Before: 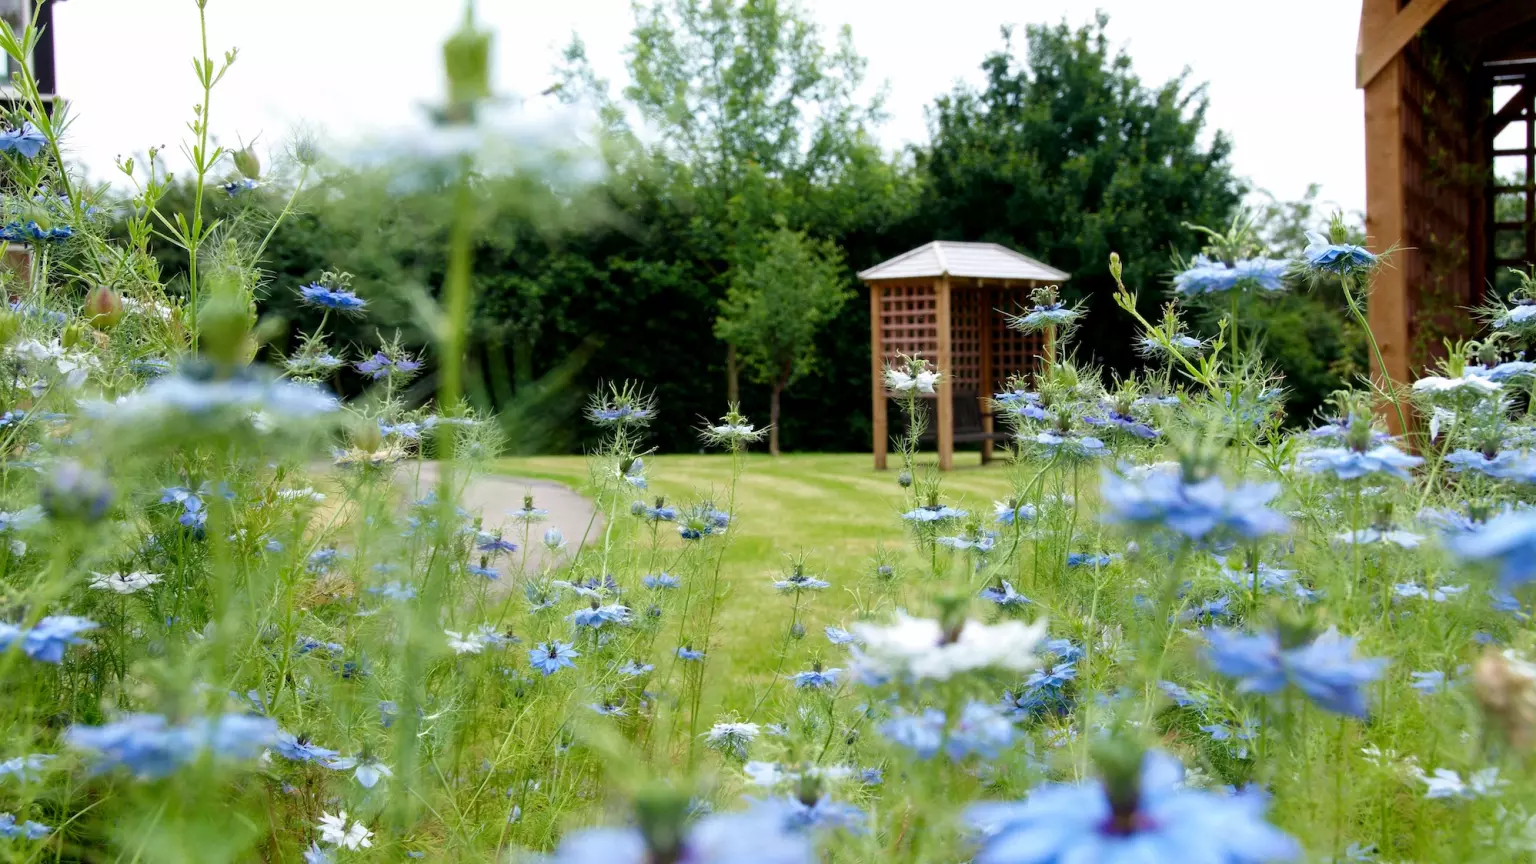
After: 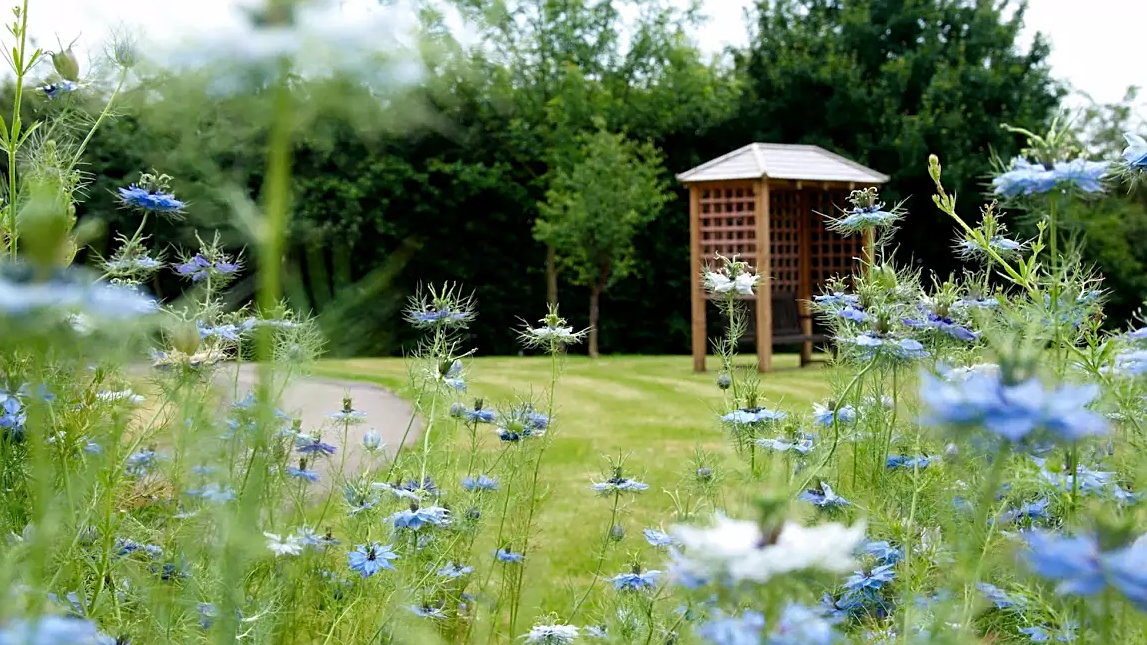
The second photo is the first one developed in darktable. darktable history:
crop and rotate: left 11.831%, top 11.346%, right 13.429%, bottom 13.899%
sharpen: on, module defaults
